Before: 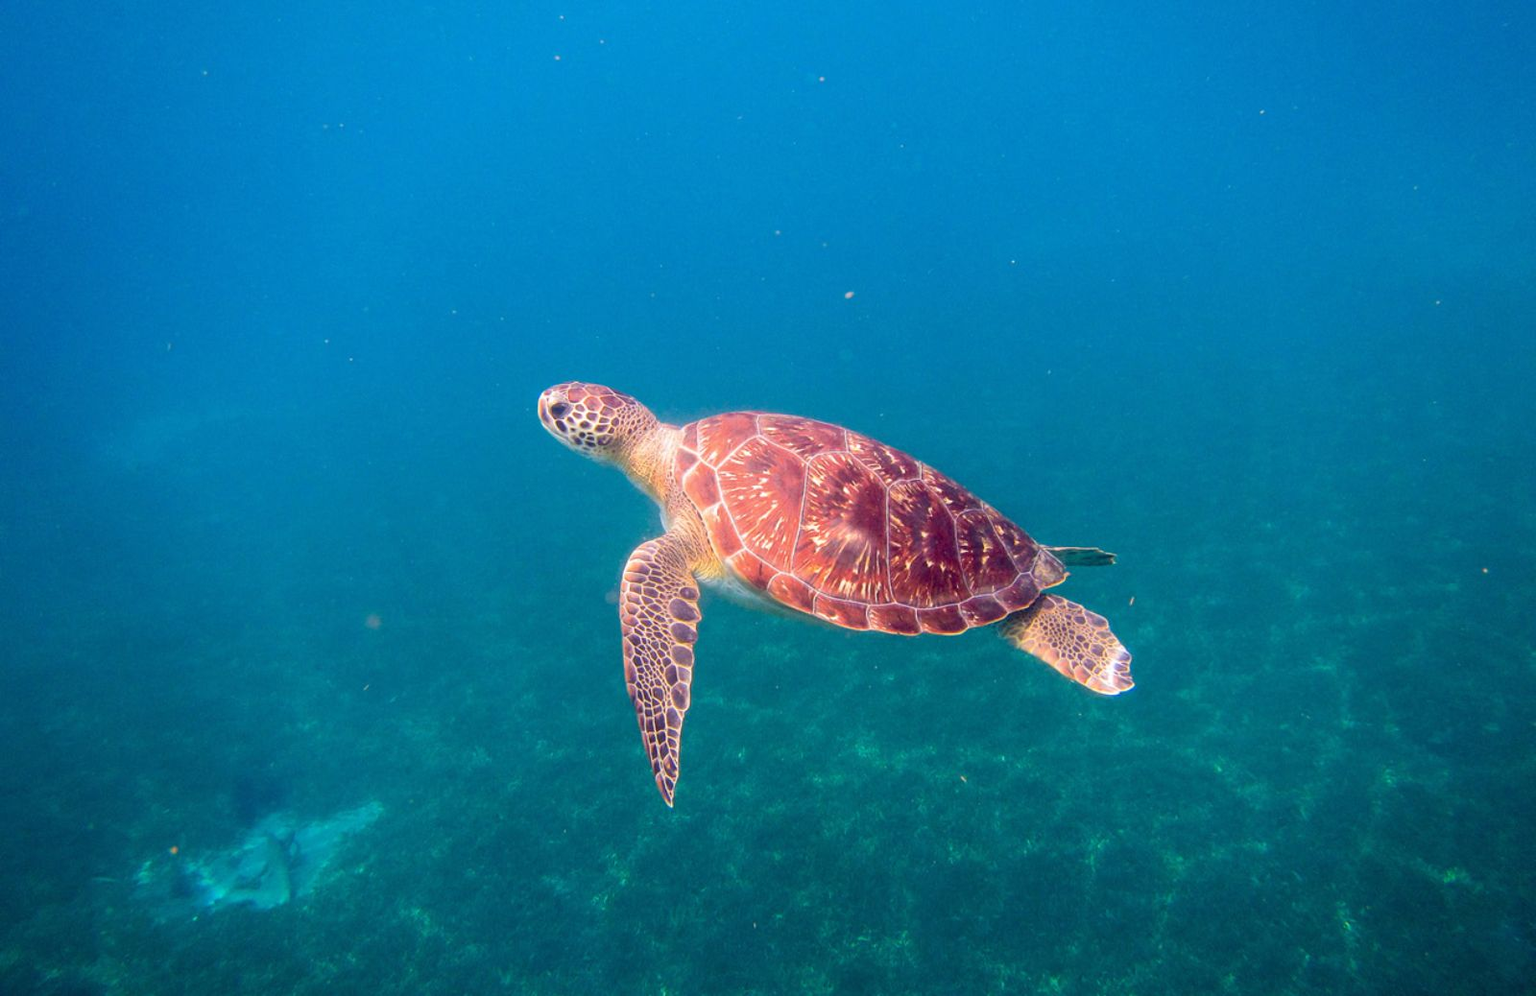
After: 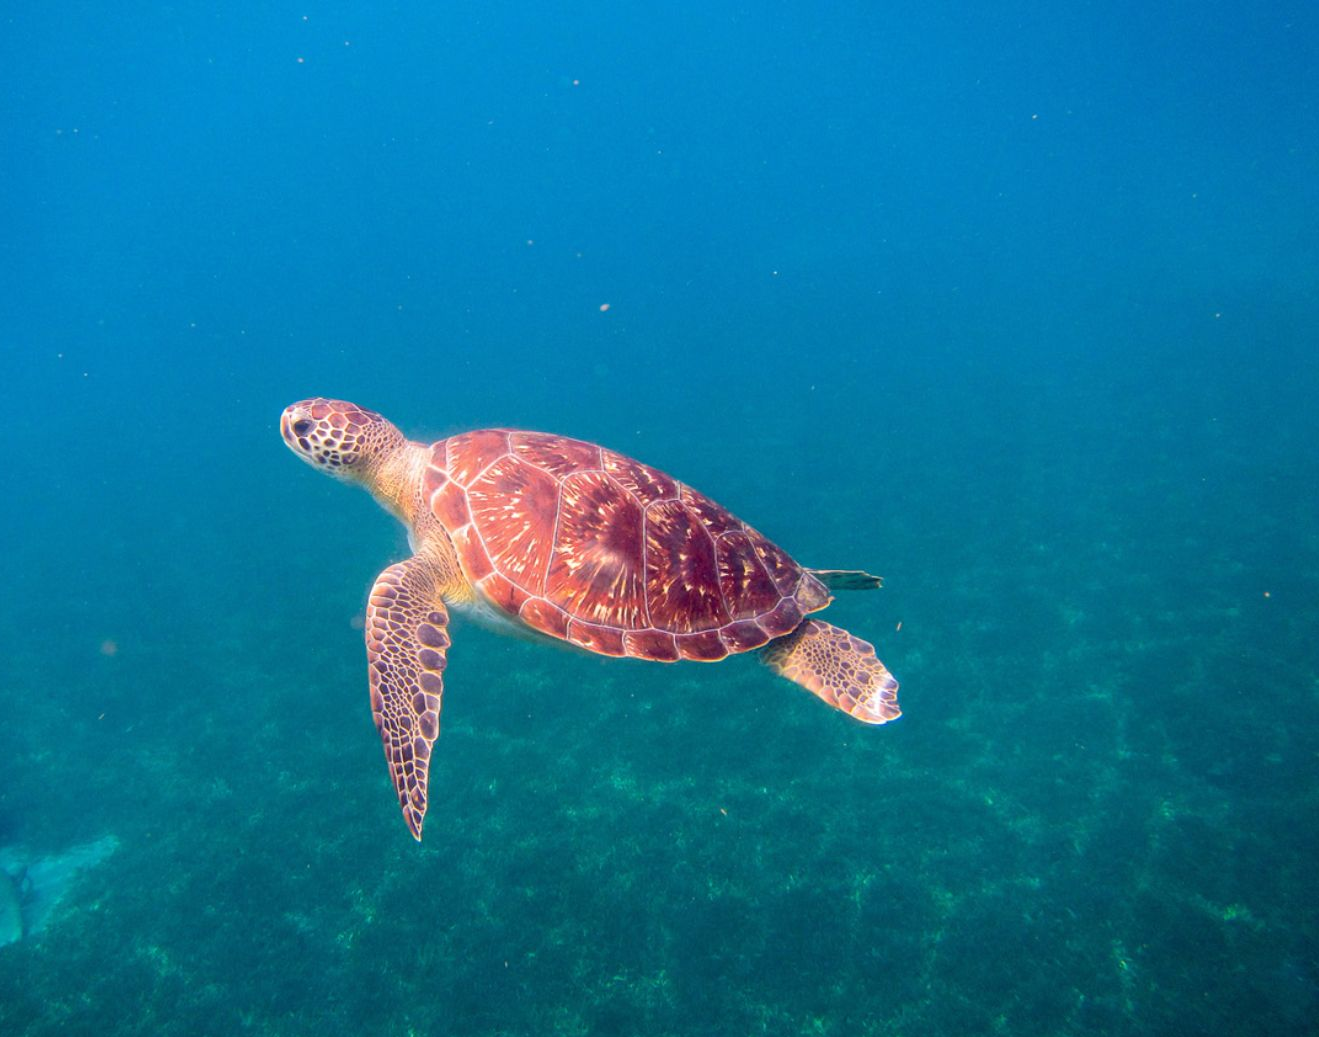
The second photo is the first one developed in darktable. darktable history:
crop: left 17.527%, bottom 0.04%
